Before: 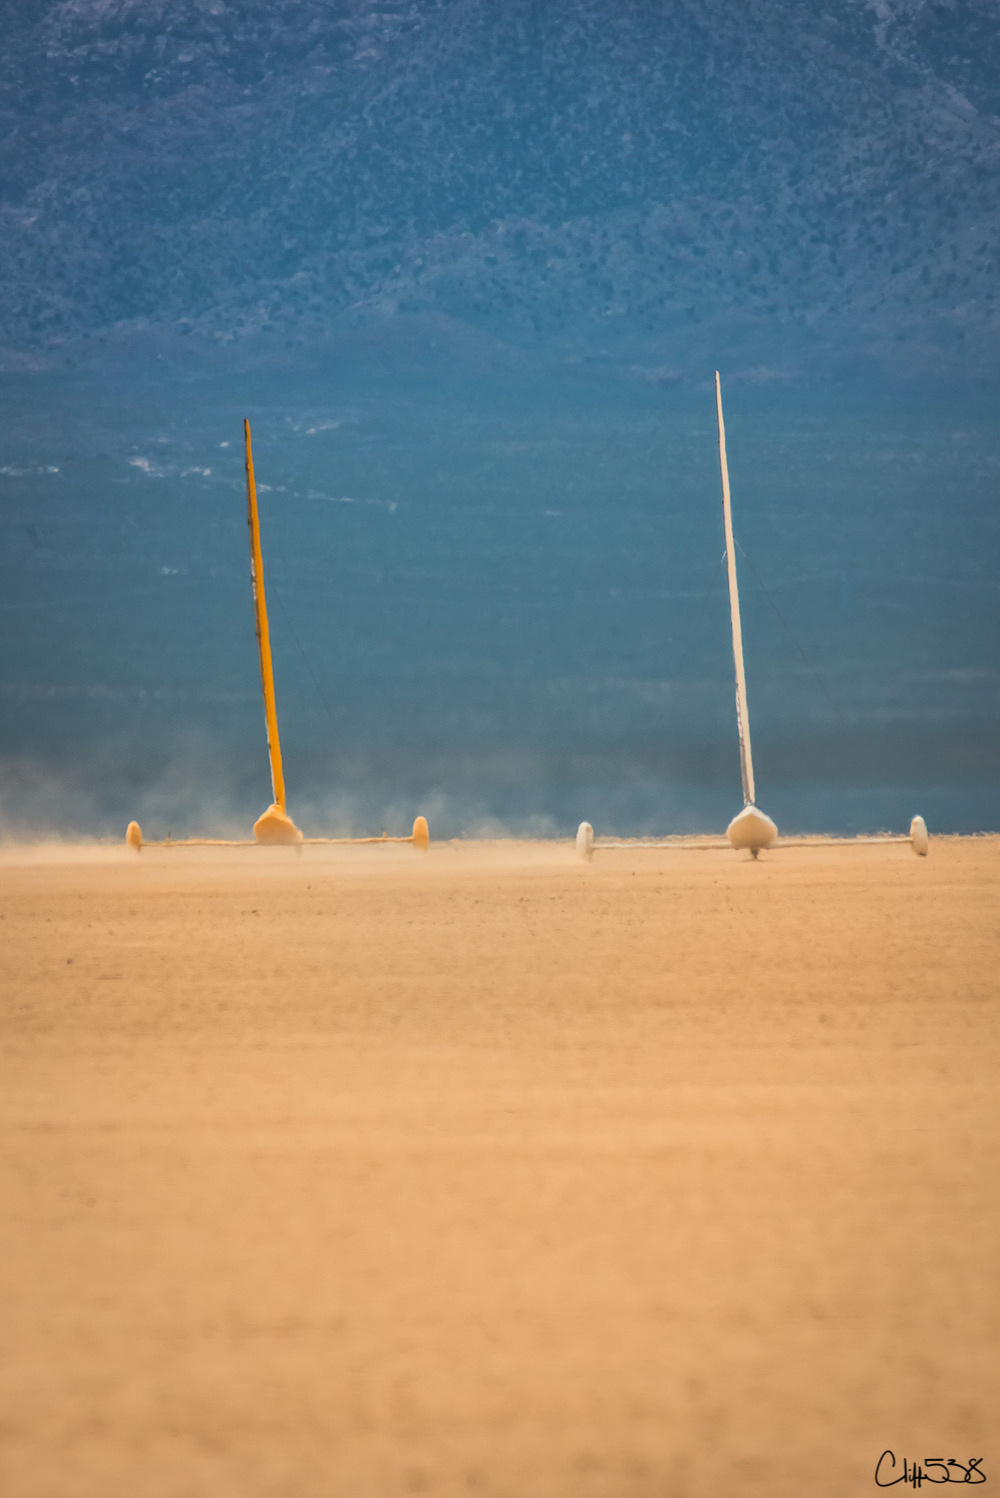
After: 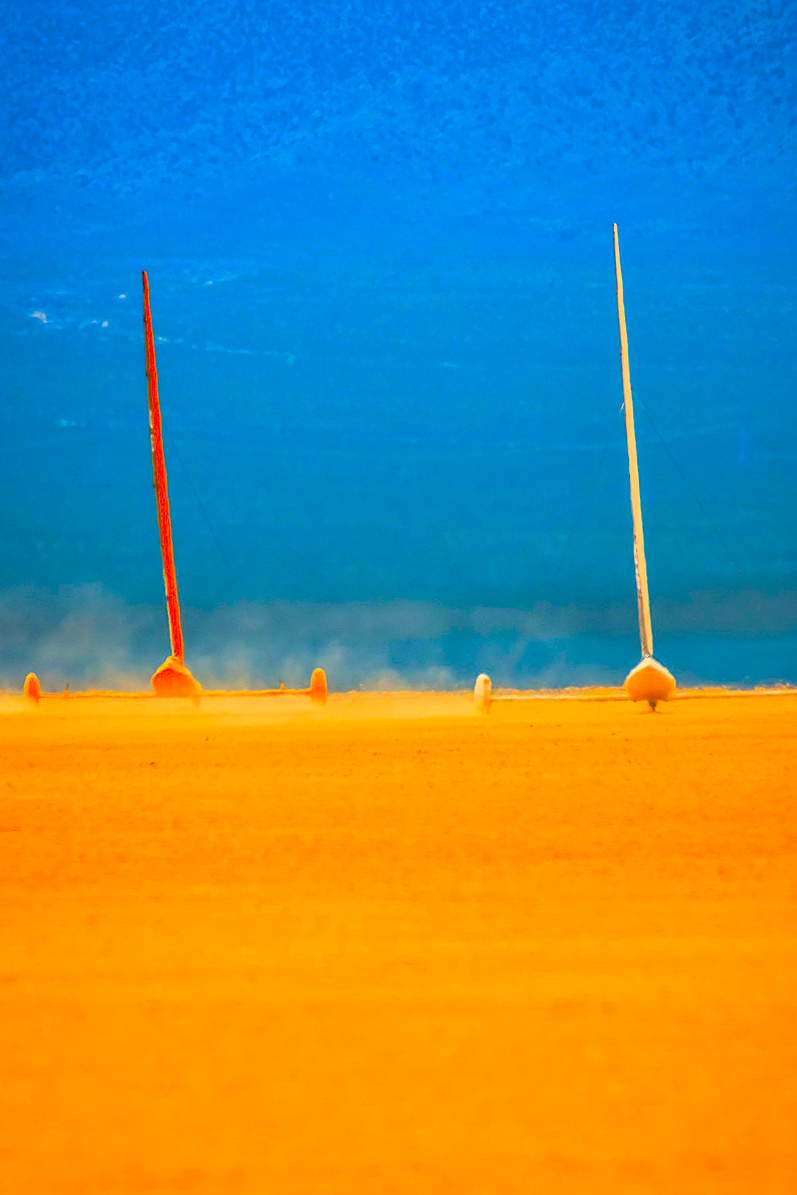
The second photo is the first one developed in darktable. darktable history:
exposure: exposure 0.197 EV, compensate exposure bias true, compensate highlight preservation false
color correction: highlights b* 0.068, saturation 2.95
local contrast: highlights 61%, shadows 113%, detail 106%, midtone range 0.522
crop and rotate: left 10.285%, top 9.885%, right 9.95%, bottom 10.283%
sharpen: amount 0.214
